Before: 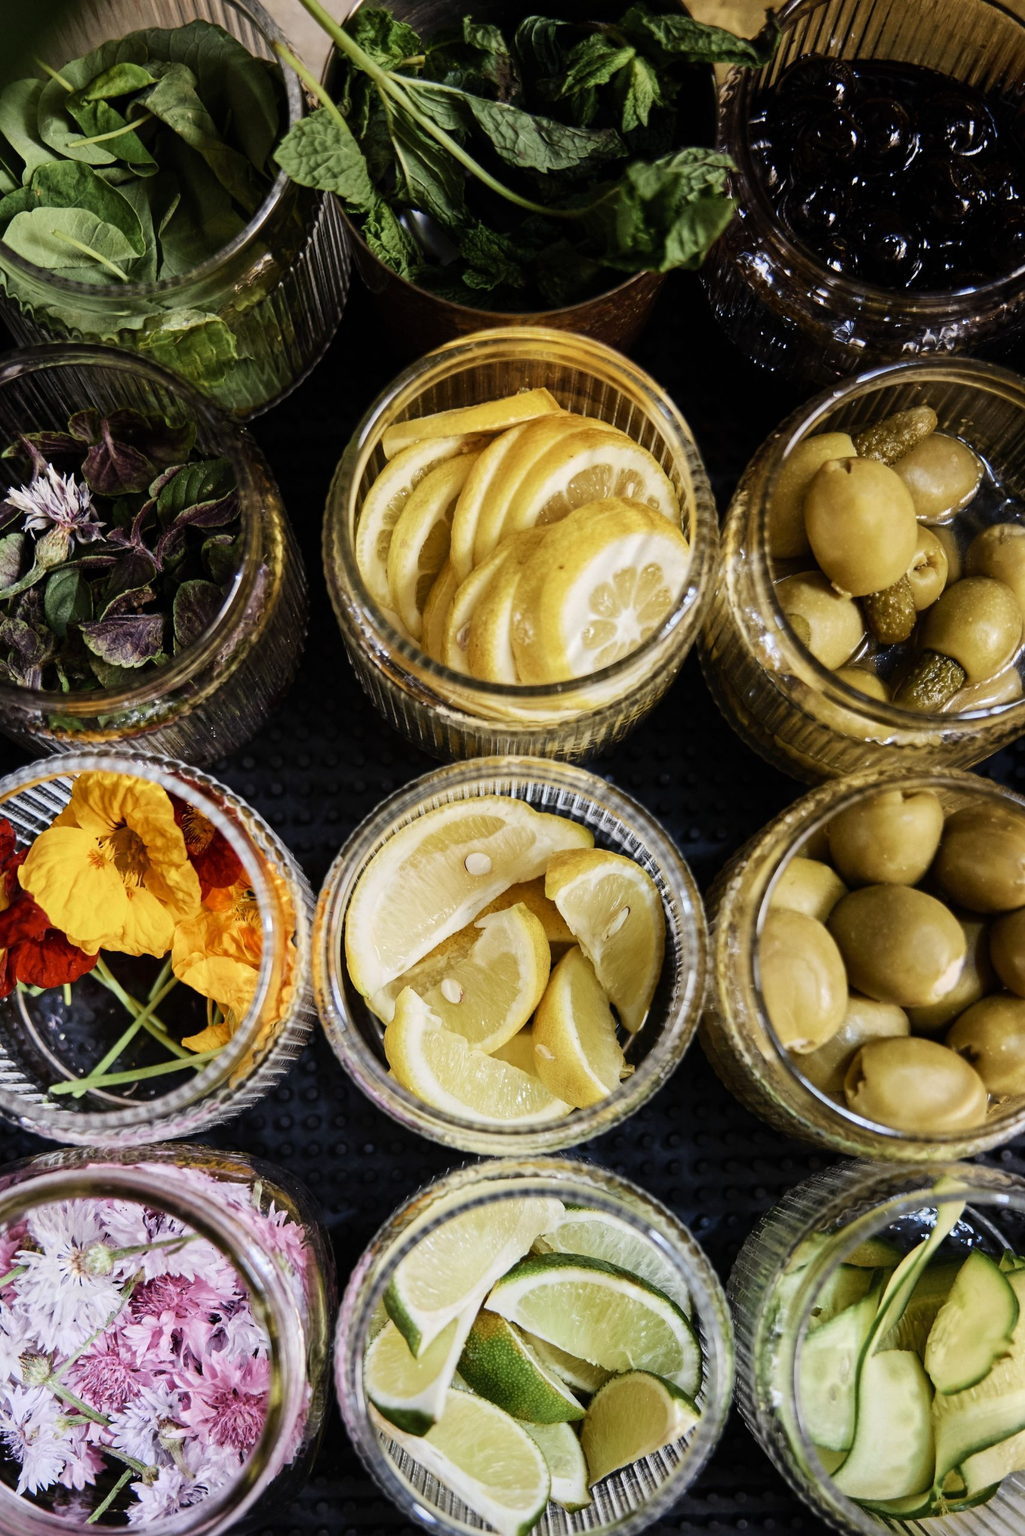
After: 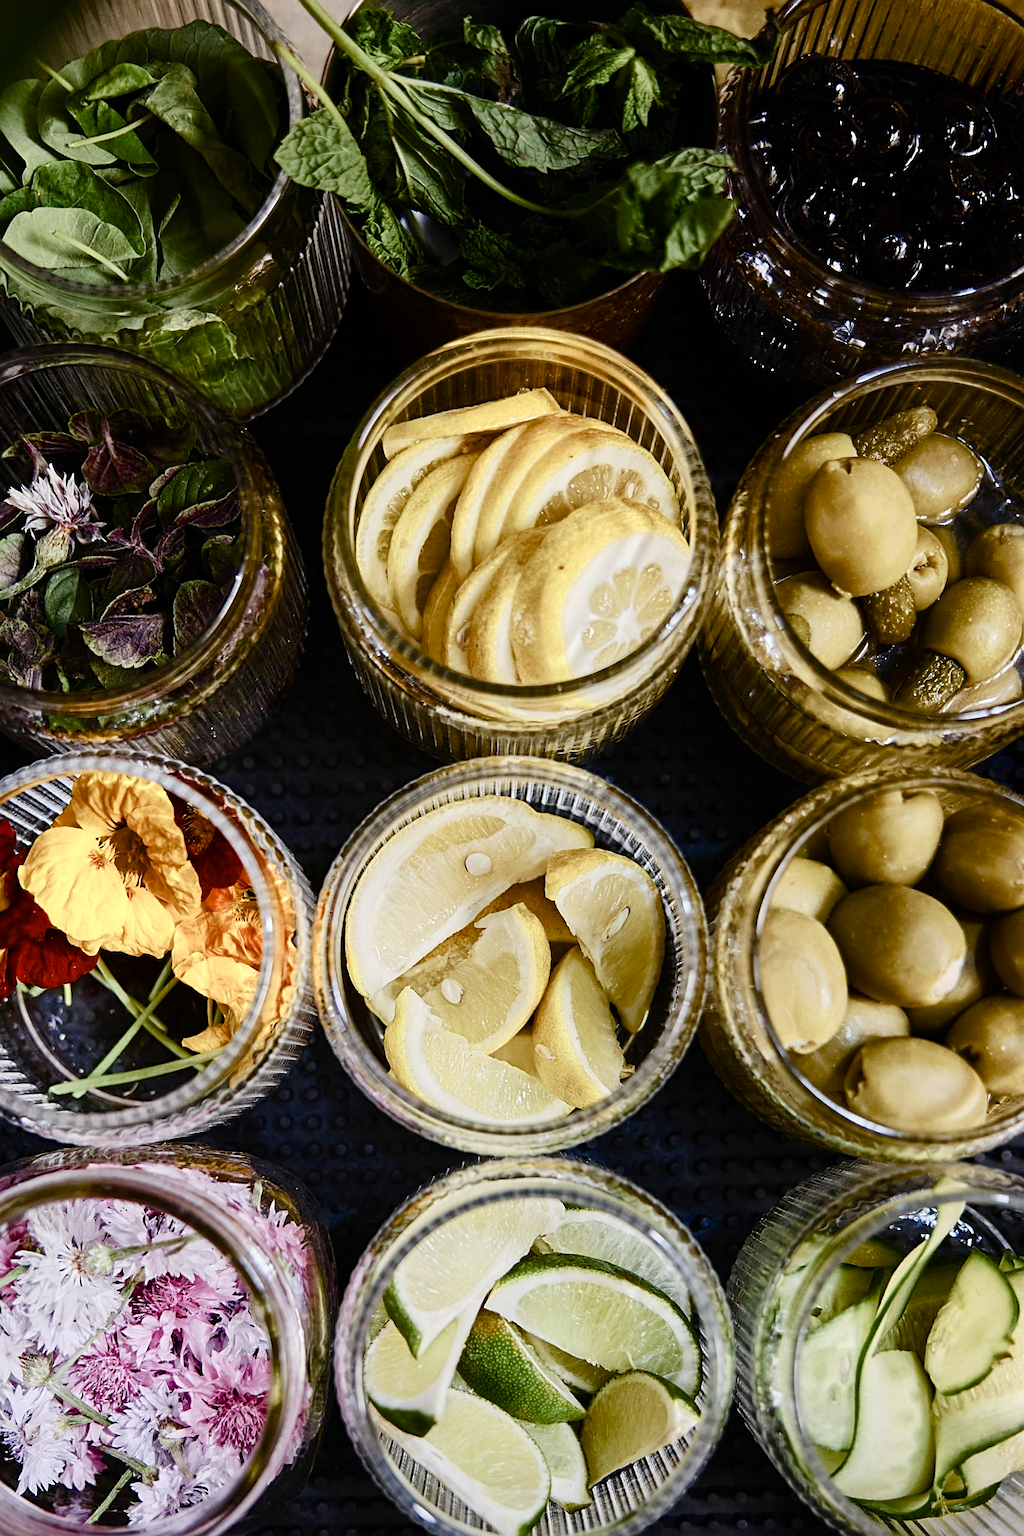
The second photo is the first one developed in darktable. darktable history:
color balance rgb: perceptual saturation grading › global saturation 20%, perceptual saturation grading › highlights -49.956%, perceptual saturation grading › shadows 25.485%, saturation formula JzAzBz (2021)
sharpen: on, module defaults
